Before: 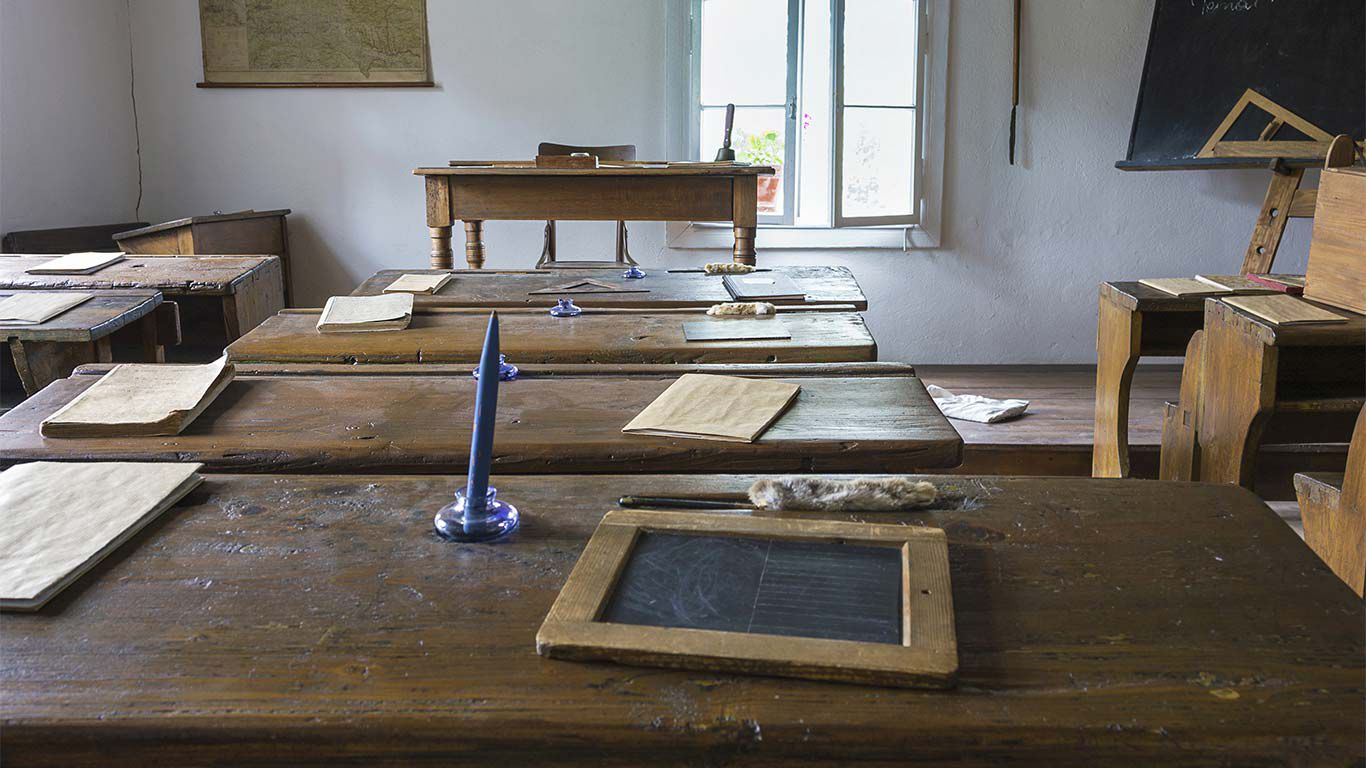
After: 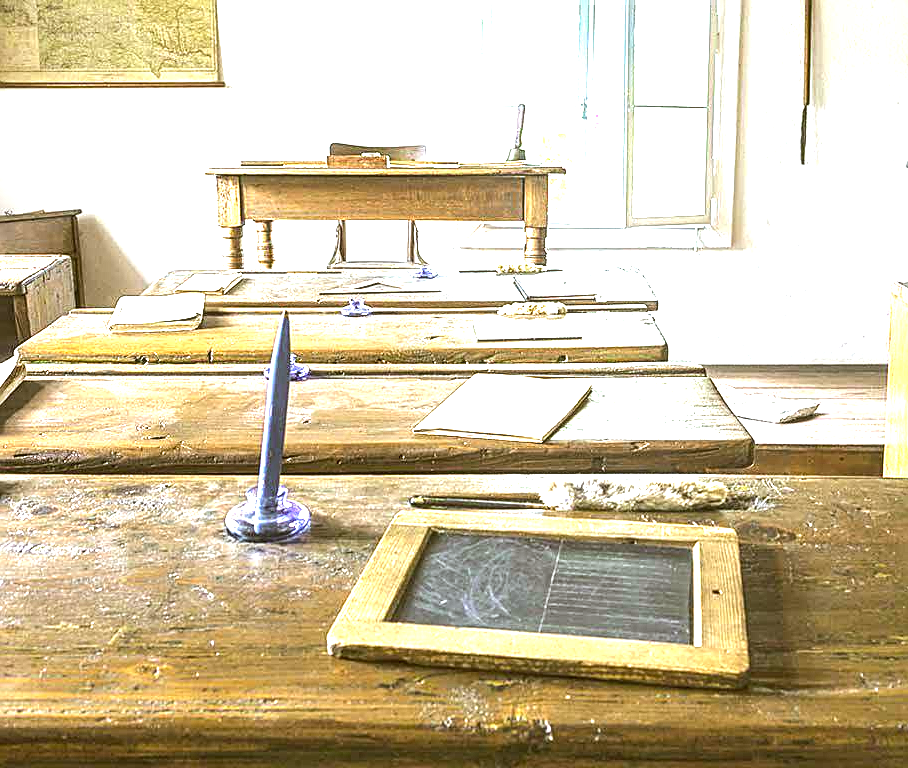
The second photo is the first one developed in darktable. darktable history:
exposure: exposure 2.001 EV, compensate exposure bias true, compensate highlight preservation false
tone equalizer: -8 EV -0.401 EV, -7 EV -0.417 EV, -6 EV -0.361 EV, -5 EV -0.221 EV, -3 EV 0.223 EV, -2 EV 0.349 EV, -1 EV 0.384 EV, +0 EV 0.432 EV, edges refinement/feathering 500, mask exposure compensation -1.57 EV, preserve details no
color correction: highlights a* -1.27, highlights b* 10.5, shadows a* 0.91, shadows b* 19.37
sharpen: on, module defaults
crop and rotate: left 15.424%, right 18.053%
color balance rgb: perceptual saturation grading › global saturation 0.355%
local contrast: detail 130%
